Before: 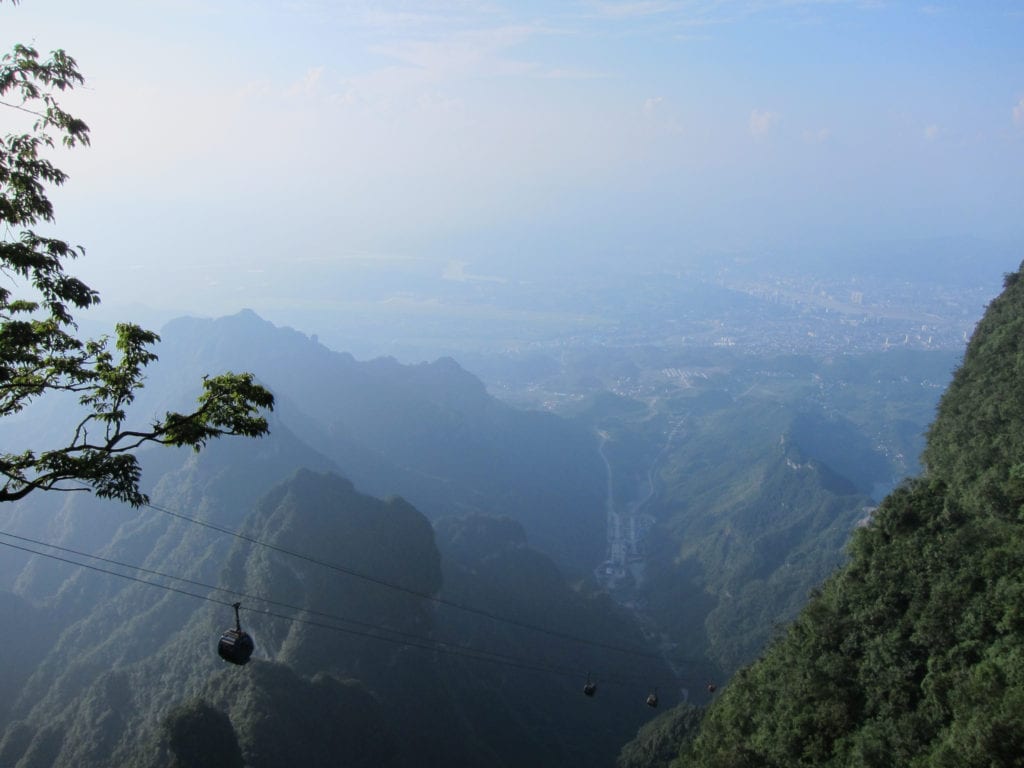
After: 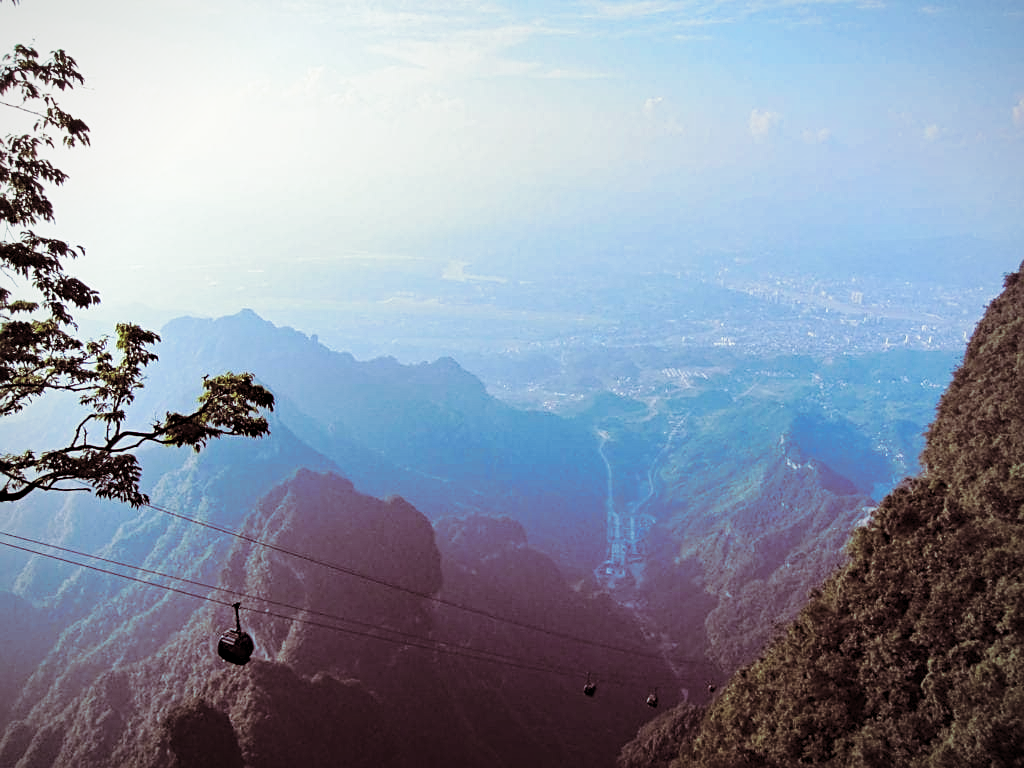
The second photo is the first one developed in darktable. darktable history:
sharpen: on, module defaults
base curve: curves: ch0 [(0, 0) (0.032, 0.025) (0.121, 0.166) (0.206, 0.329) (0.605, 0.79) (1, 1)], preserve colors none
split-toning: on, module defaults | blend: blend mode overlay, opacity 85%; mask: uniform (no mask)
vignetting: fall-off radius 93.87%
shadows and highlights: shadows 12, white point adjustment 1.2, soften with gaussian
local contrast: highlights 100%, shadows 100%, detail 120%, midtone range 0.2
haze removal: strength 0.29, distance 0.25, compatibility mode true, adaptive false
vibrance: on, module defaults
contrast brightness saturation: brightness 0.13
